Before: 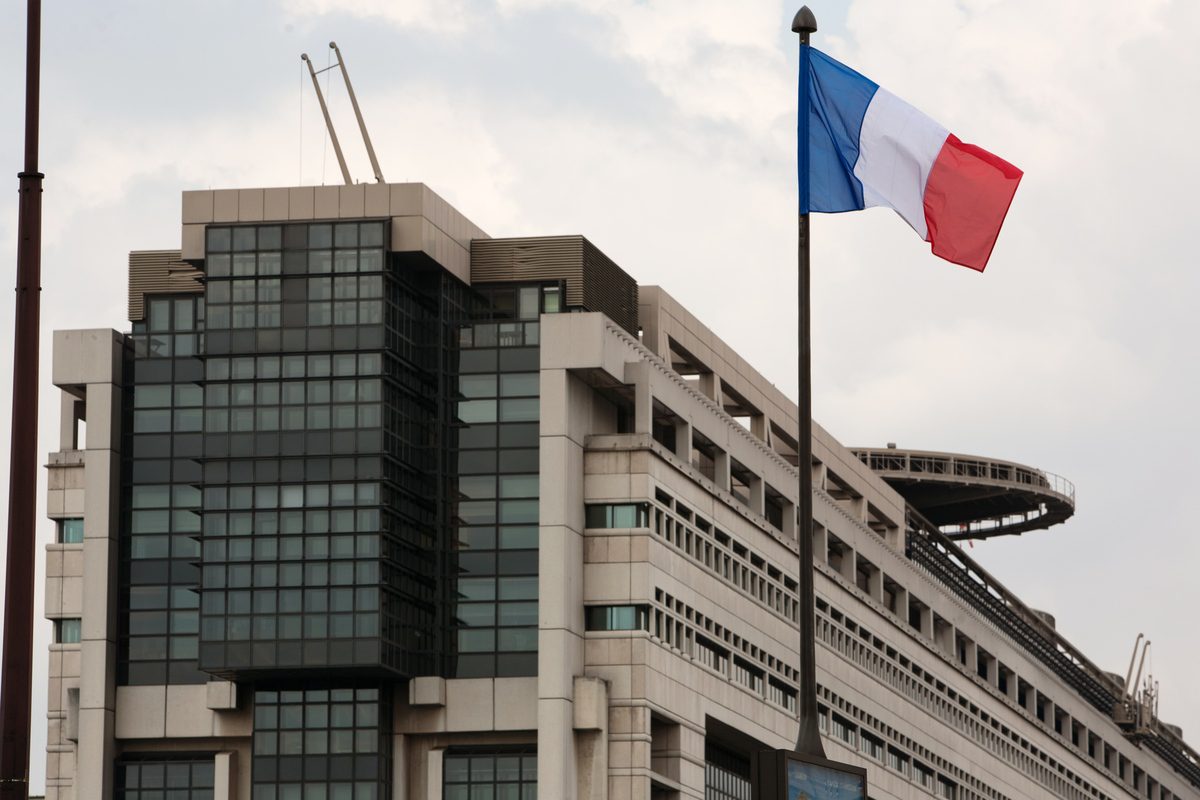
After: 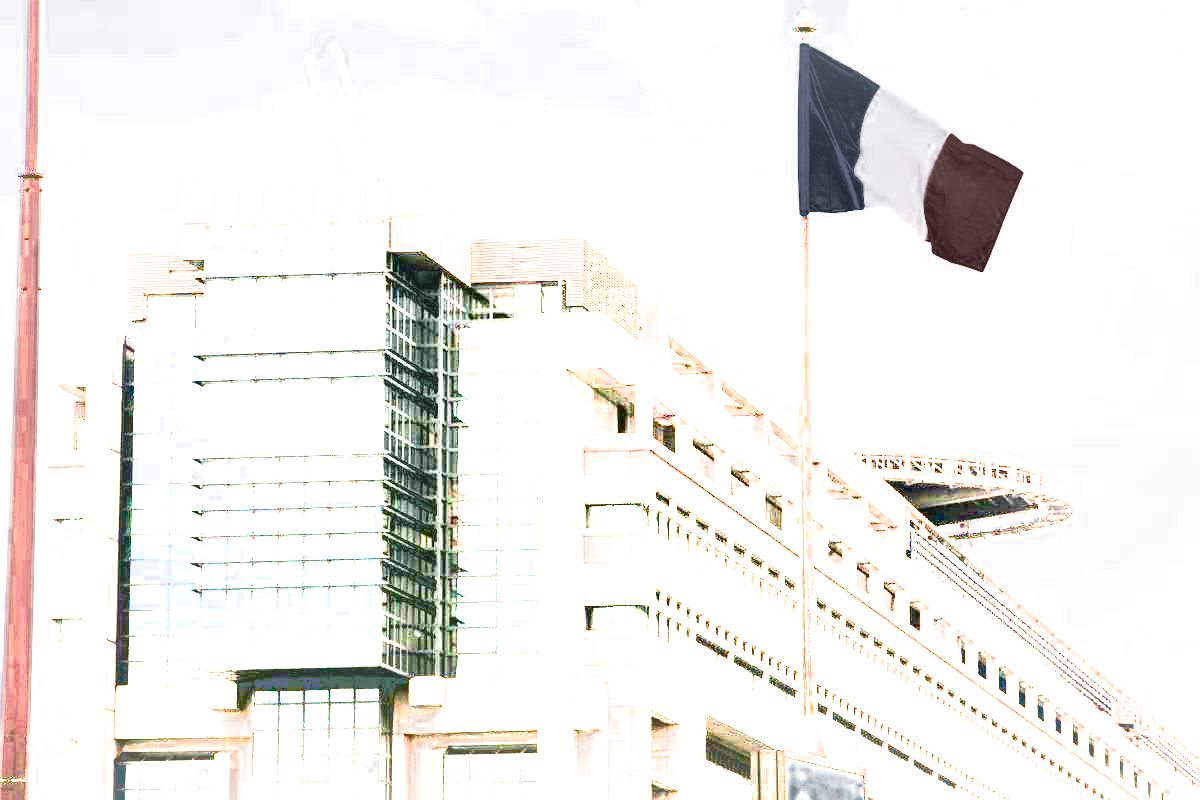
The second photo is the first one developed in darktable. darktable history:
filmic rgb: middle gray luminance 29.03%, black relative exposure -10.3 EV, white relative exposure 5.51 EV, threshold 5.98 EV, target black luminance 0%, hardness 3.93, latitude 1.21%, contrast 1.132, highlights saturation mix 5.99%, shadows ↔ highlights balance 14.64%, add noise in highlights 0.001, color science v3 (2019), use custom middle-gray values true, contrast in highlights soft, enable highlight reconstruction true
shadows and highlights: shadows -18.05, highlights -73.05
exposure: exposure 7.941 EV, compensate highlight preservation false
